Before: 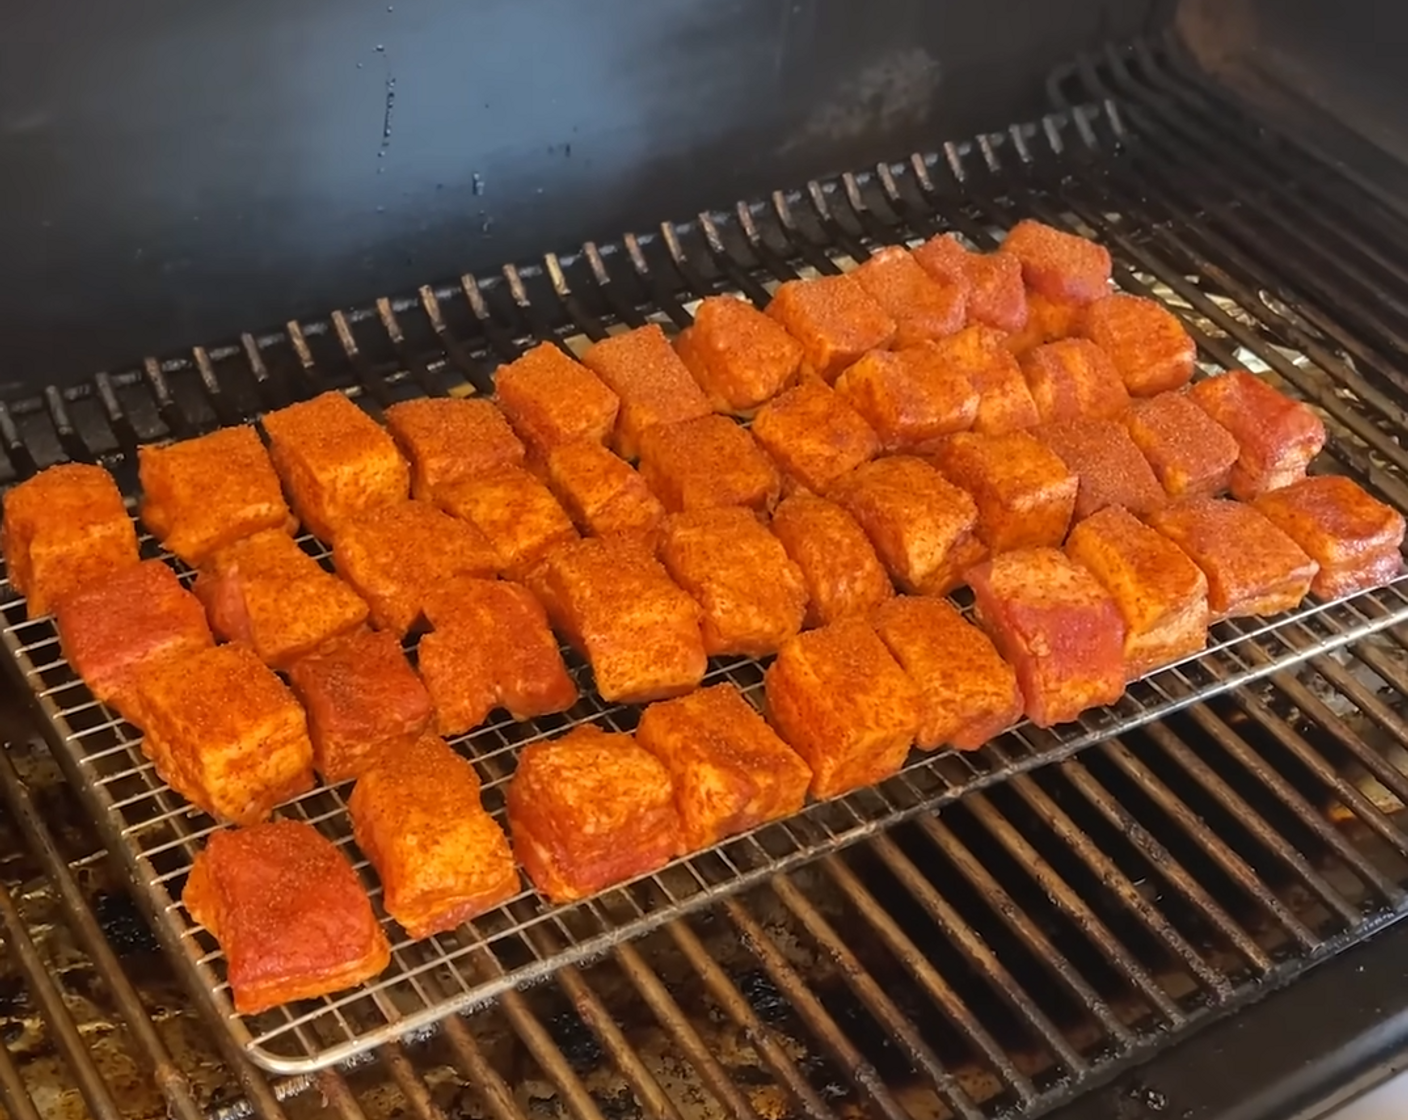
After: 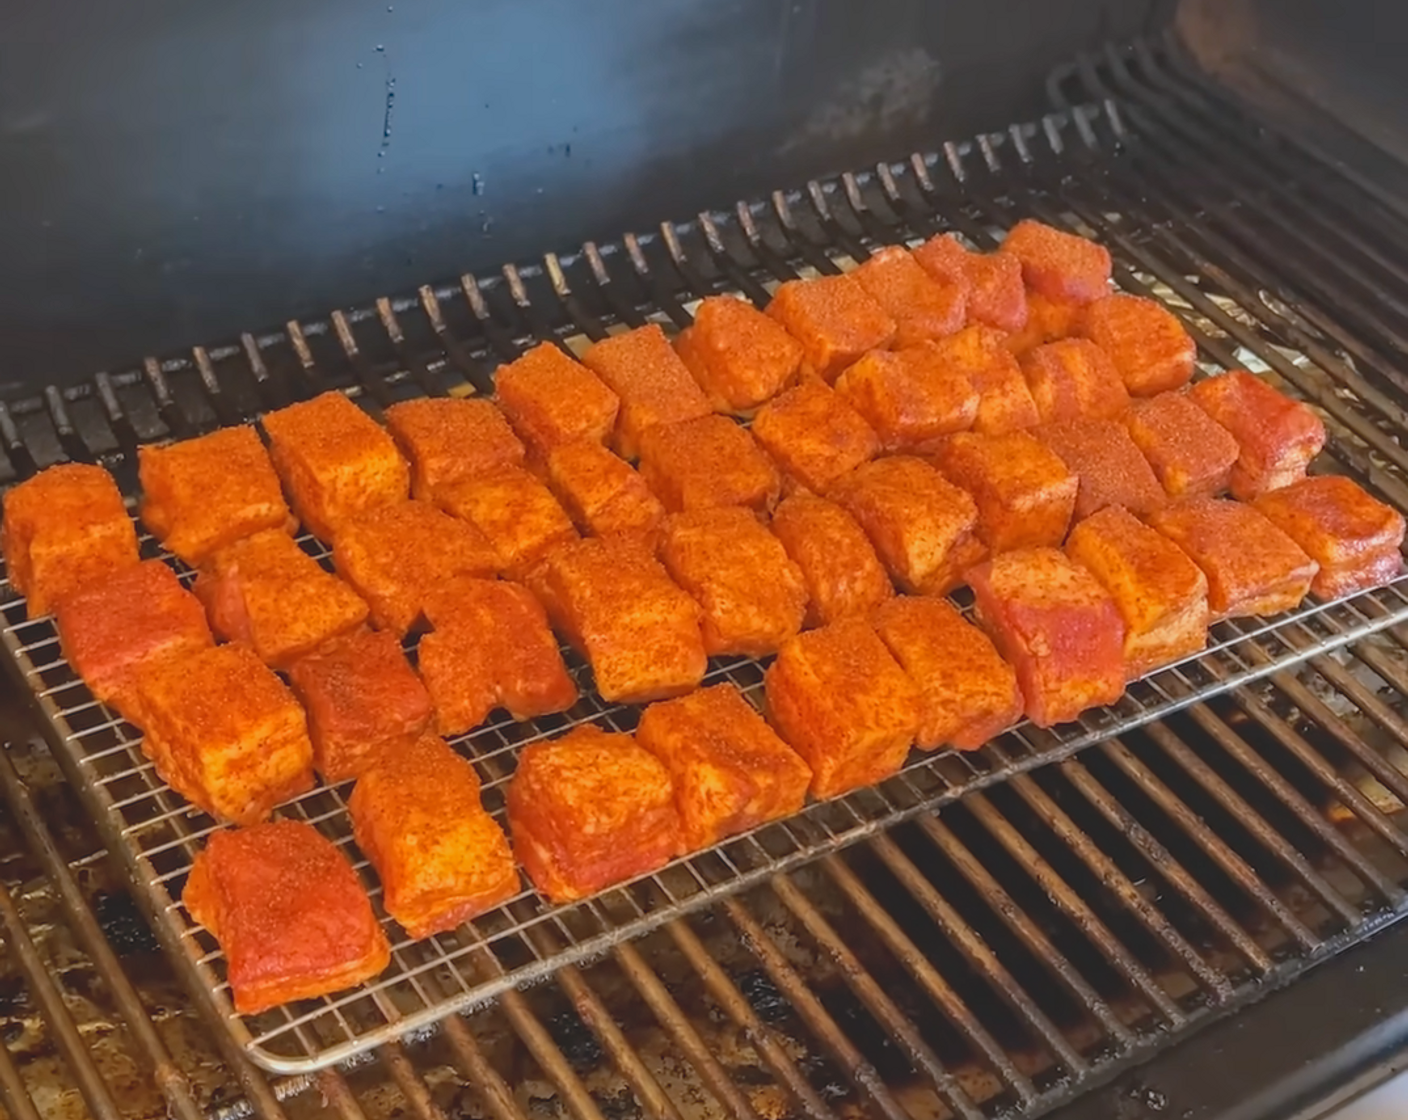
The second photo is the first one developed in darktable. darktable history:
haze removal: compatibility mode true, adaptive false
local contrast: on, module defaults
contrast brightness saturation: contrast -0.293
tone equalizer: edges refinement/feathering 500, mask exposure compensation -1.57 EV, preserve details no
color correction: highlights a* -0.095, highlights b* -5.18, shadows a* -0.128, shadows b* -0.112
